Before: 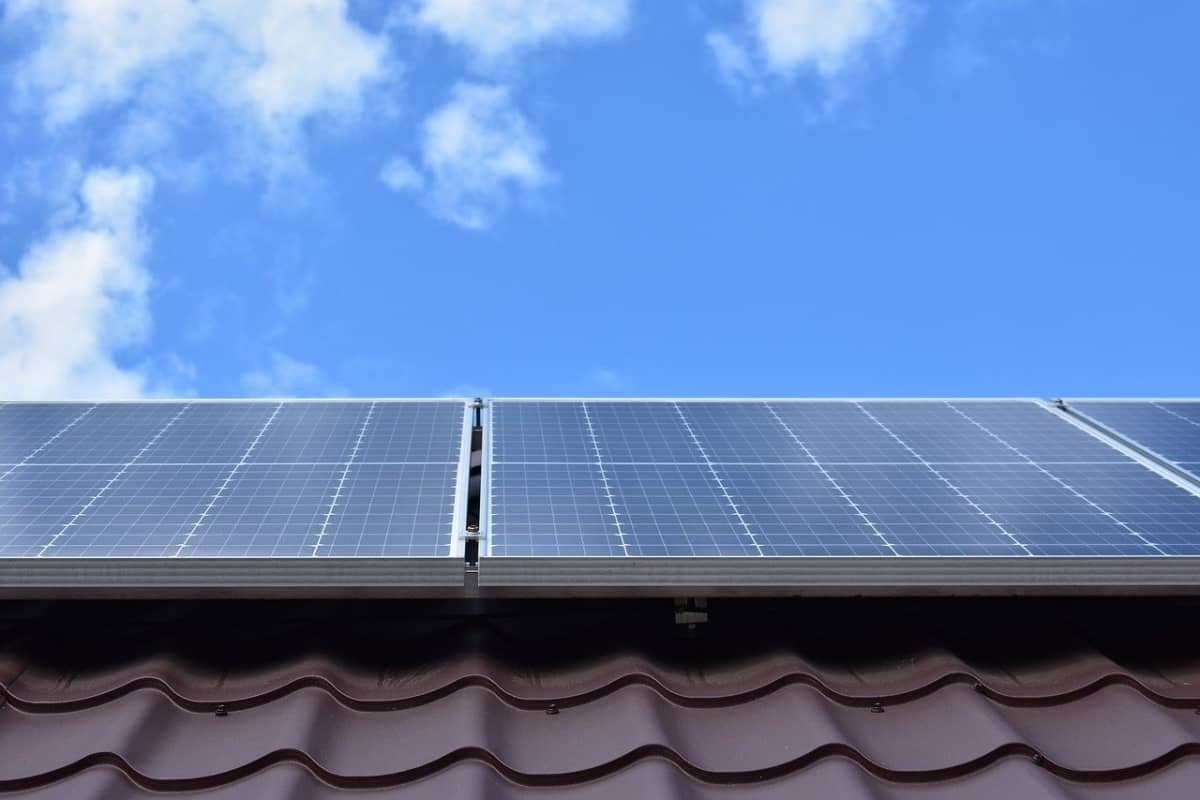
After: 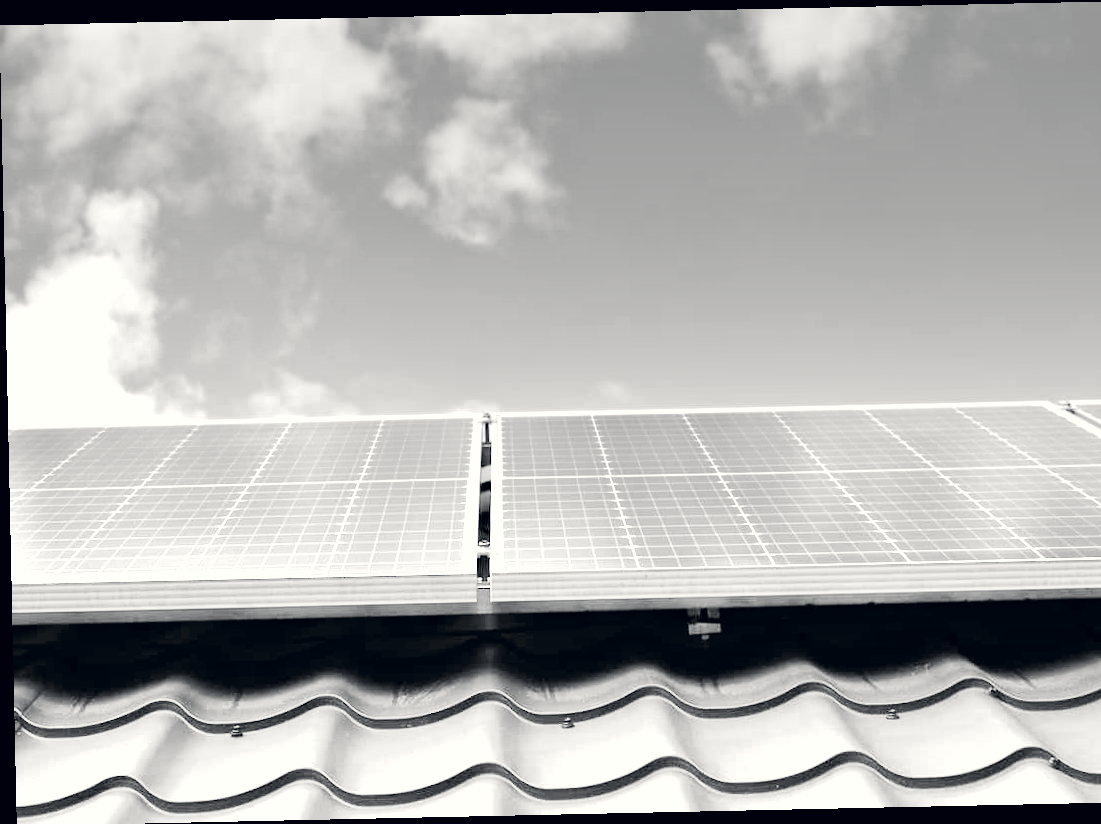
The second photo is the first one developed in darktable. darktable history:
crop: right 9.509%, bottom 0.031%
color correction: highlights a* 0.207, highlights b* 2.7, shadows a* -0.874, shadows b* -4.78
color balance rgb: linear chroma grading › global chroma 10%, perceptual saturation grading › global saturation 40%, perceptual brilliance grading › global brilliance 30%, global vibrance 20%
contrast brightness saturation: saturation -1
graduated density: density -3.9 EV
filmic rgb: black relative exposure -5 EV, hardness 2.88, contrast 1.3
rotate and perspective: rotation -1.24°, automatic cropping off
